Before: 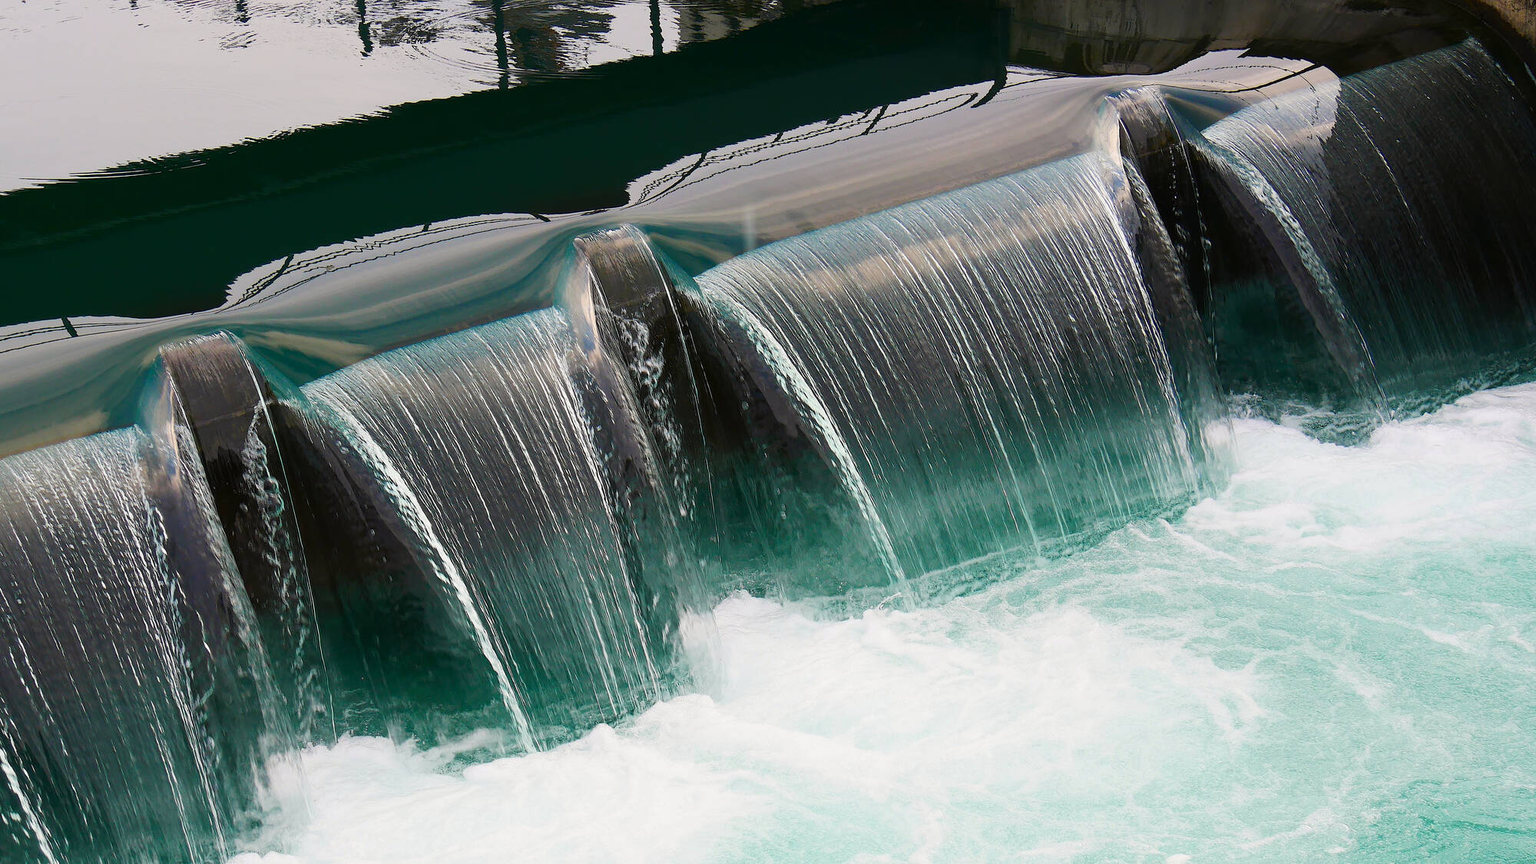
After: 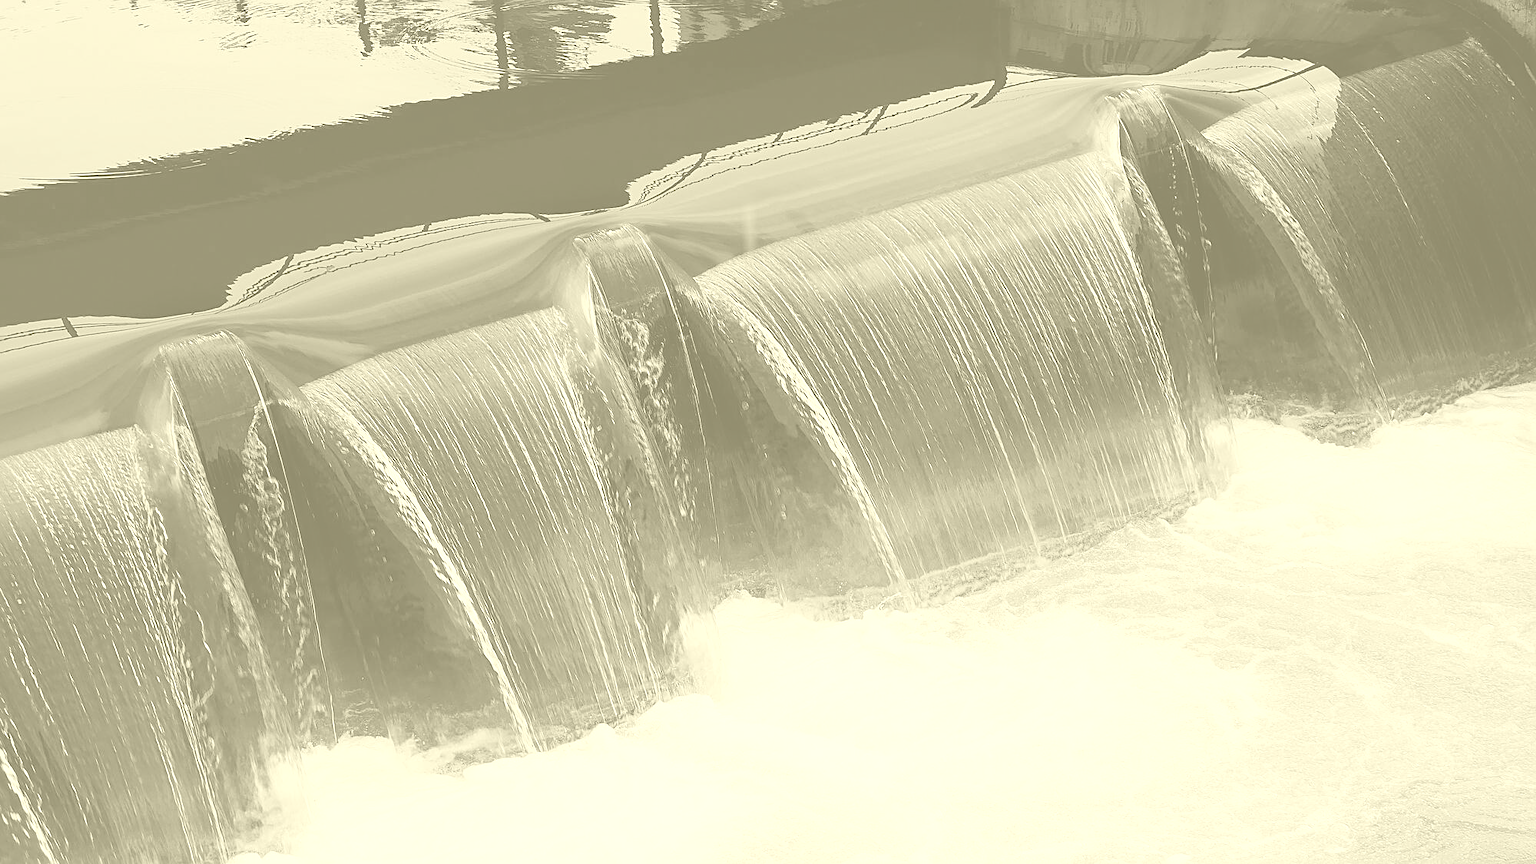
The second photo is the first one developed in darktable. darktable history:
sharpen: on, module defaults
colorize: hue 43.2°, saturation 40%, version 1
